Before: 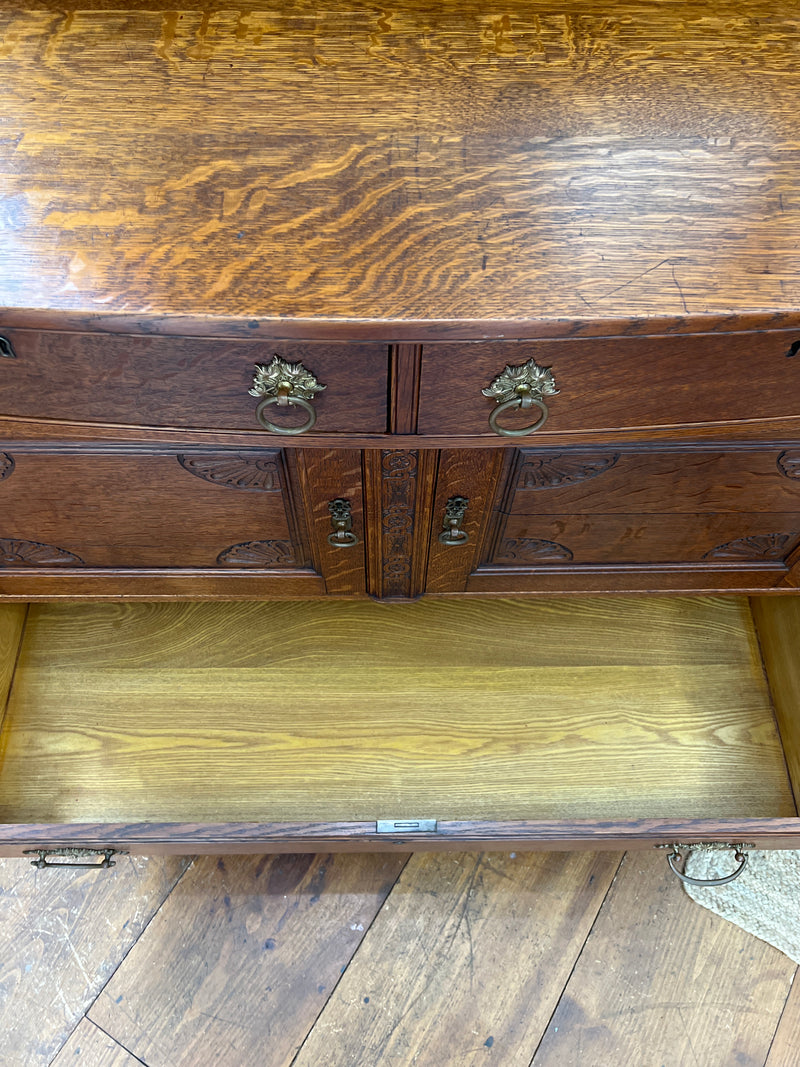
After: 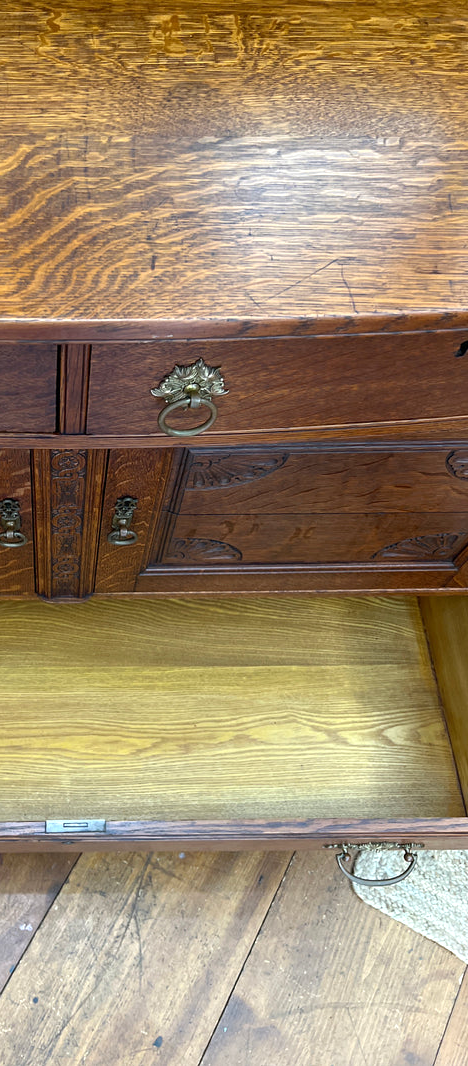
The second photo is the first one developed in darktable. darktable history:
crop: left 41.402%
exposure: exposure 0.2 EV, compensate highlight preservation false
